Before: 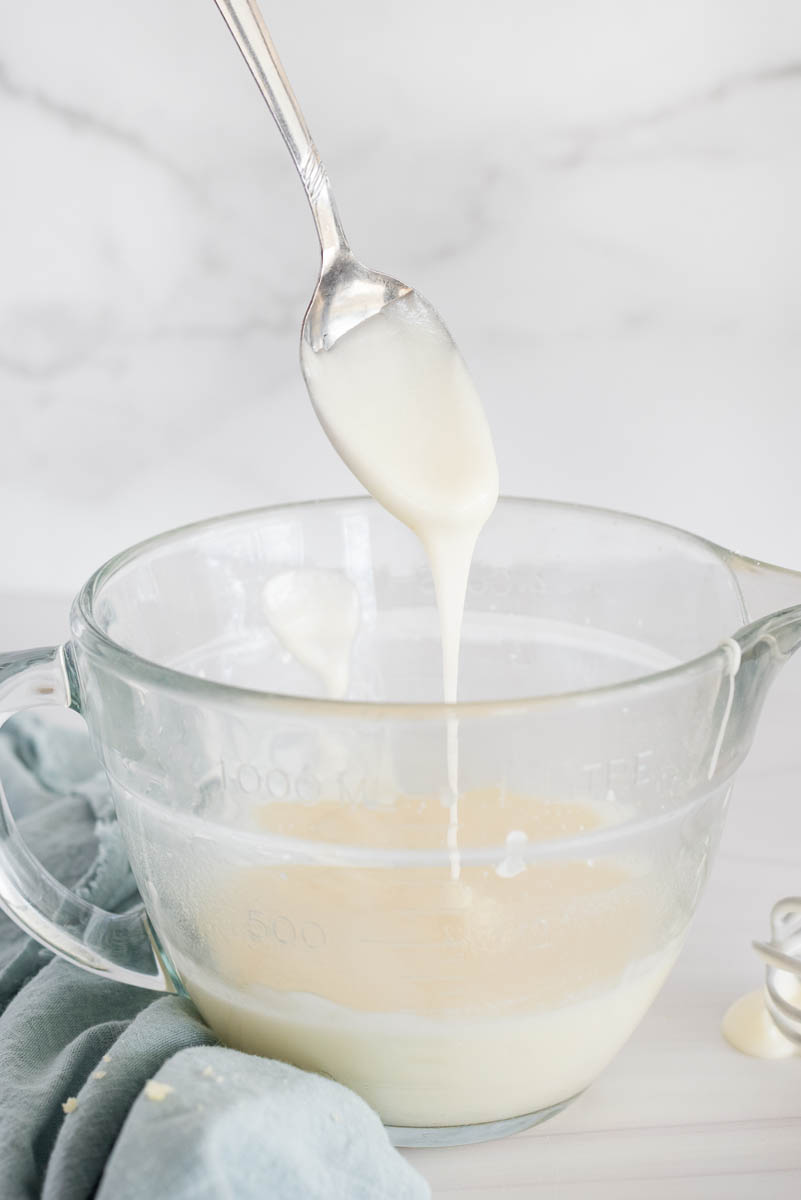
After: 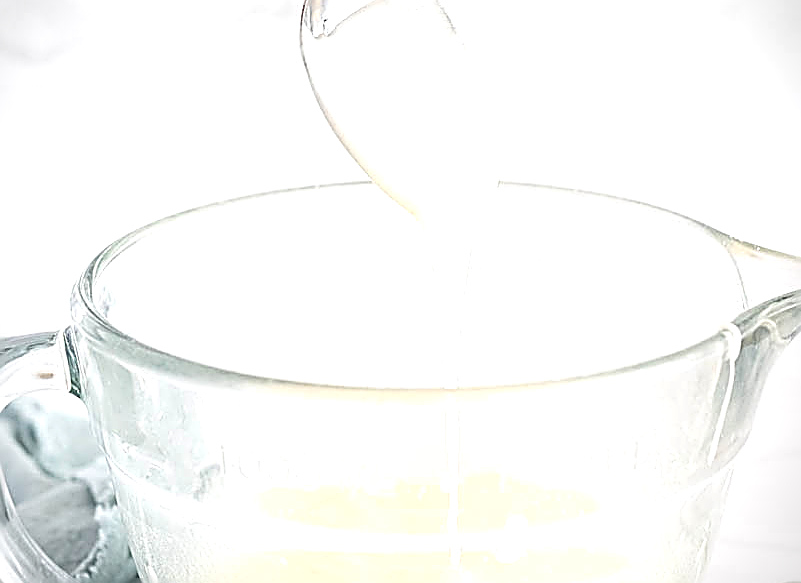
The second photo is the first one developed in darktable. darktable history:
sharpen: amount 1.986
exposure: black level correction 0, exposure 0.698 EV, compensate exposure bias true, compensate highlight preservation false
vignetting: fall-off start 92.54%, unbound false
crop and rotate: top 26.302%, bottom 25.046%
